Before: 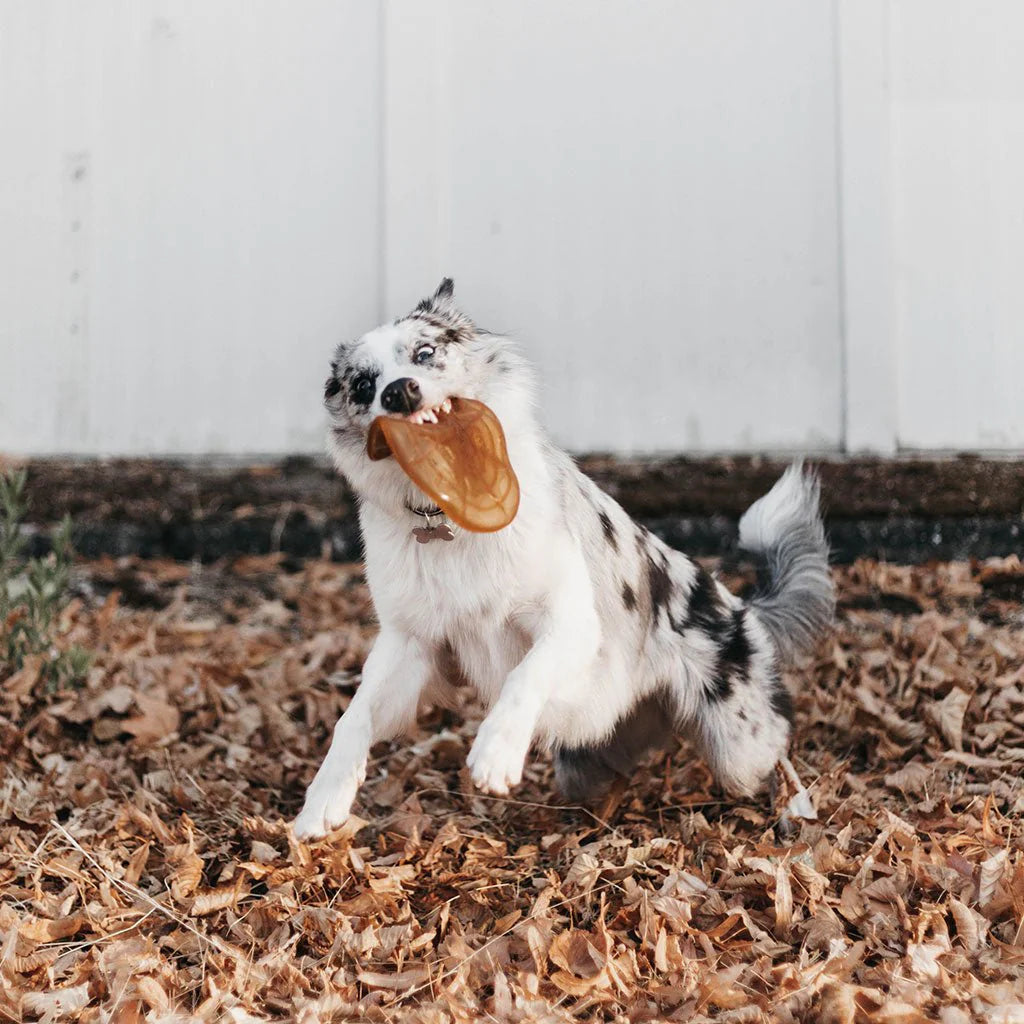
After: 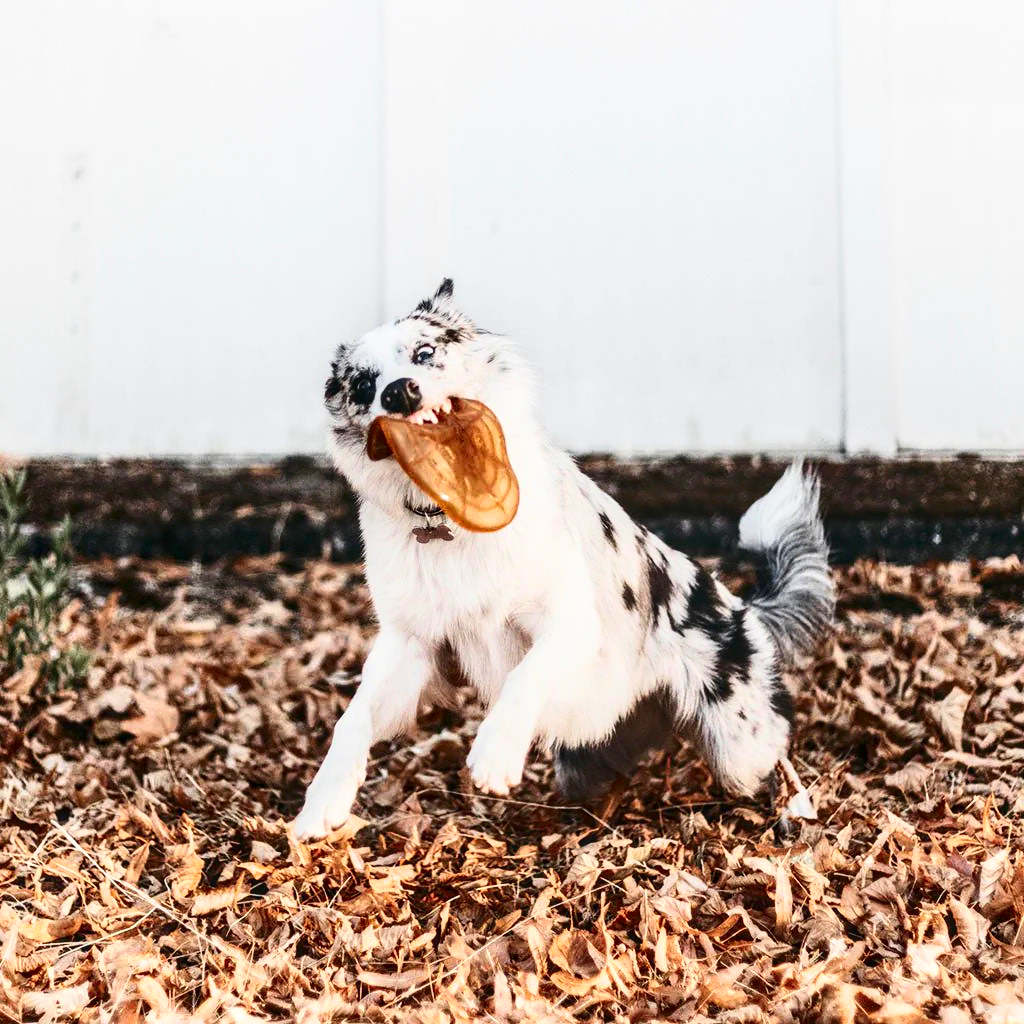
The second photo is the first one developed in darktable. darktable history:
color balance: on, module defaults
contrast brightness saturation: contrast 0.4, brightness 0.05, saturation 0.25
exposure: black level correction 0.001, exposure 0.191 EV, compensate highlight preservation false
local contrast: on, module defaults
